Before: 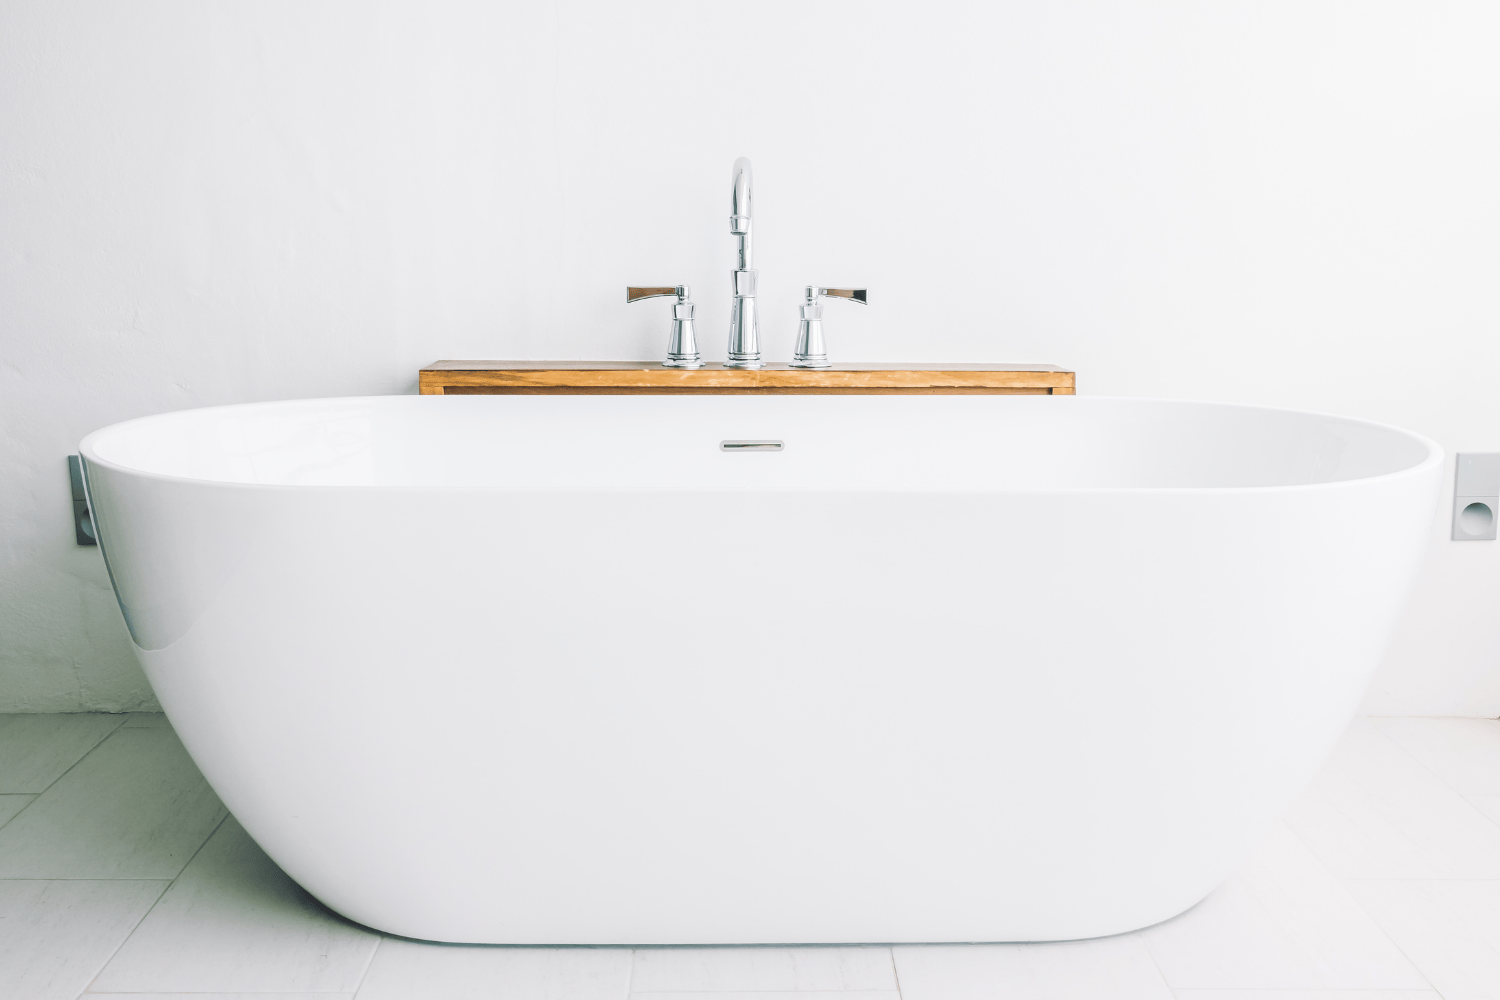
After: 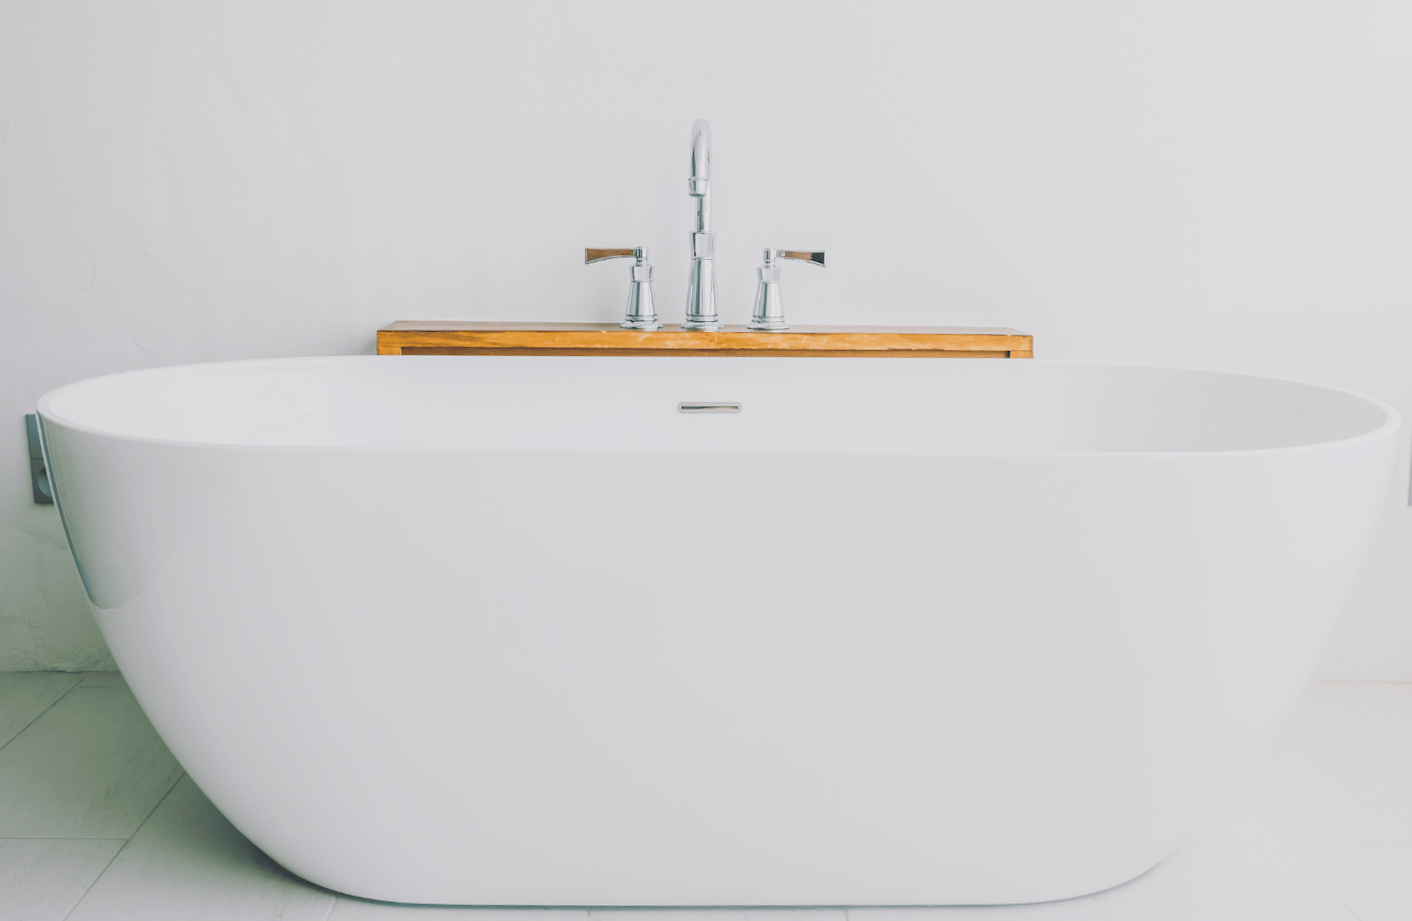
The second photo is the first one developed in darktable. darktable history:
rotate and perspective: rotation -1.42°, crop left 0.016, crop right 0.984, crop top 0.035, crop bottom 0.965
contrast brightness saturation: contrast -0.19, saturation 0.19
crop and rotate: angle -1.69°
